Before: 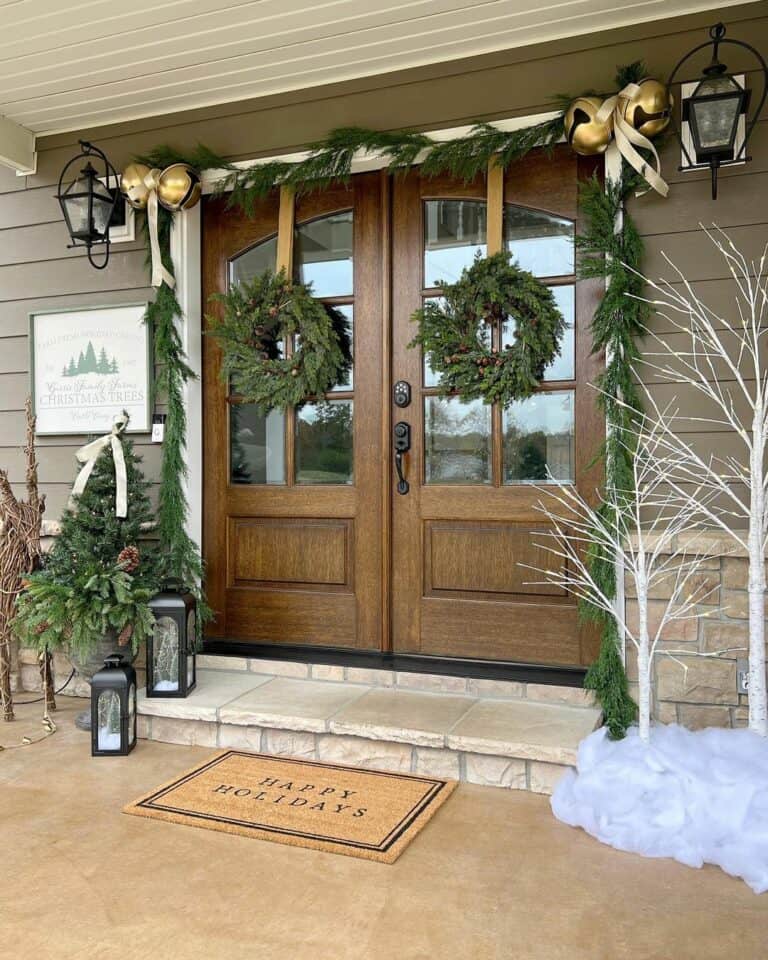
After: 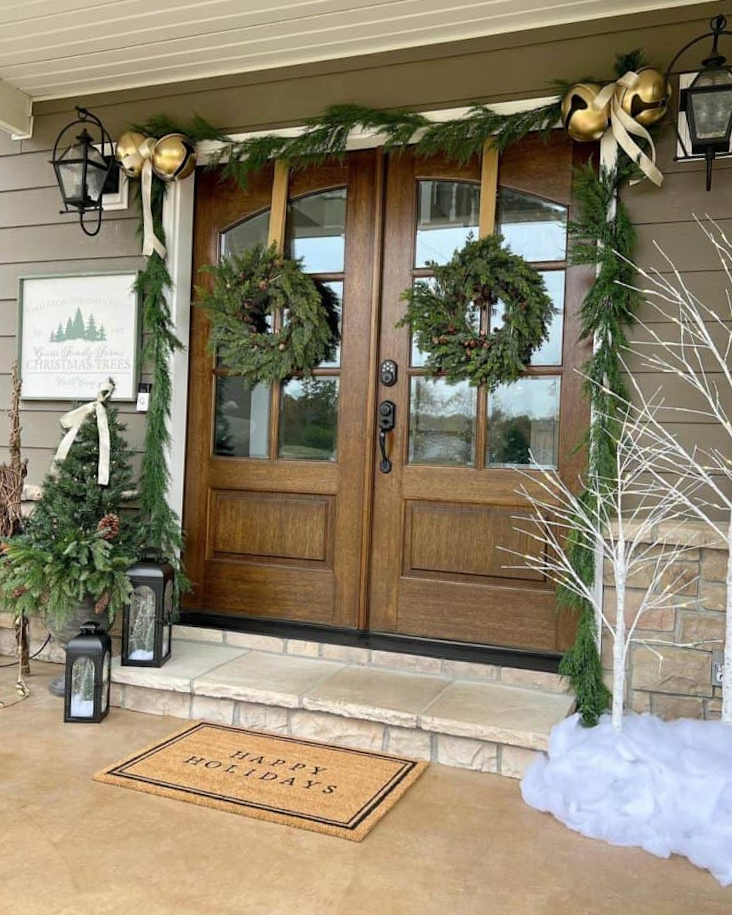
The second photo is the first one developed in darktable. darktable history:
crop and rotate: angle -2.29°
